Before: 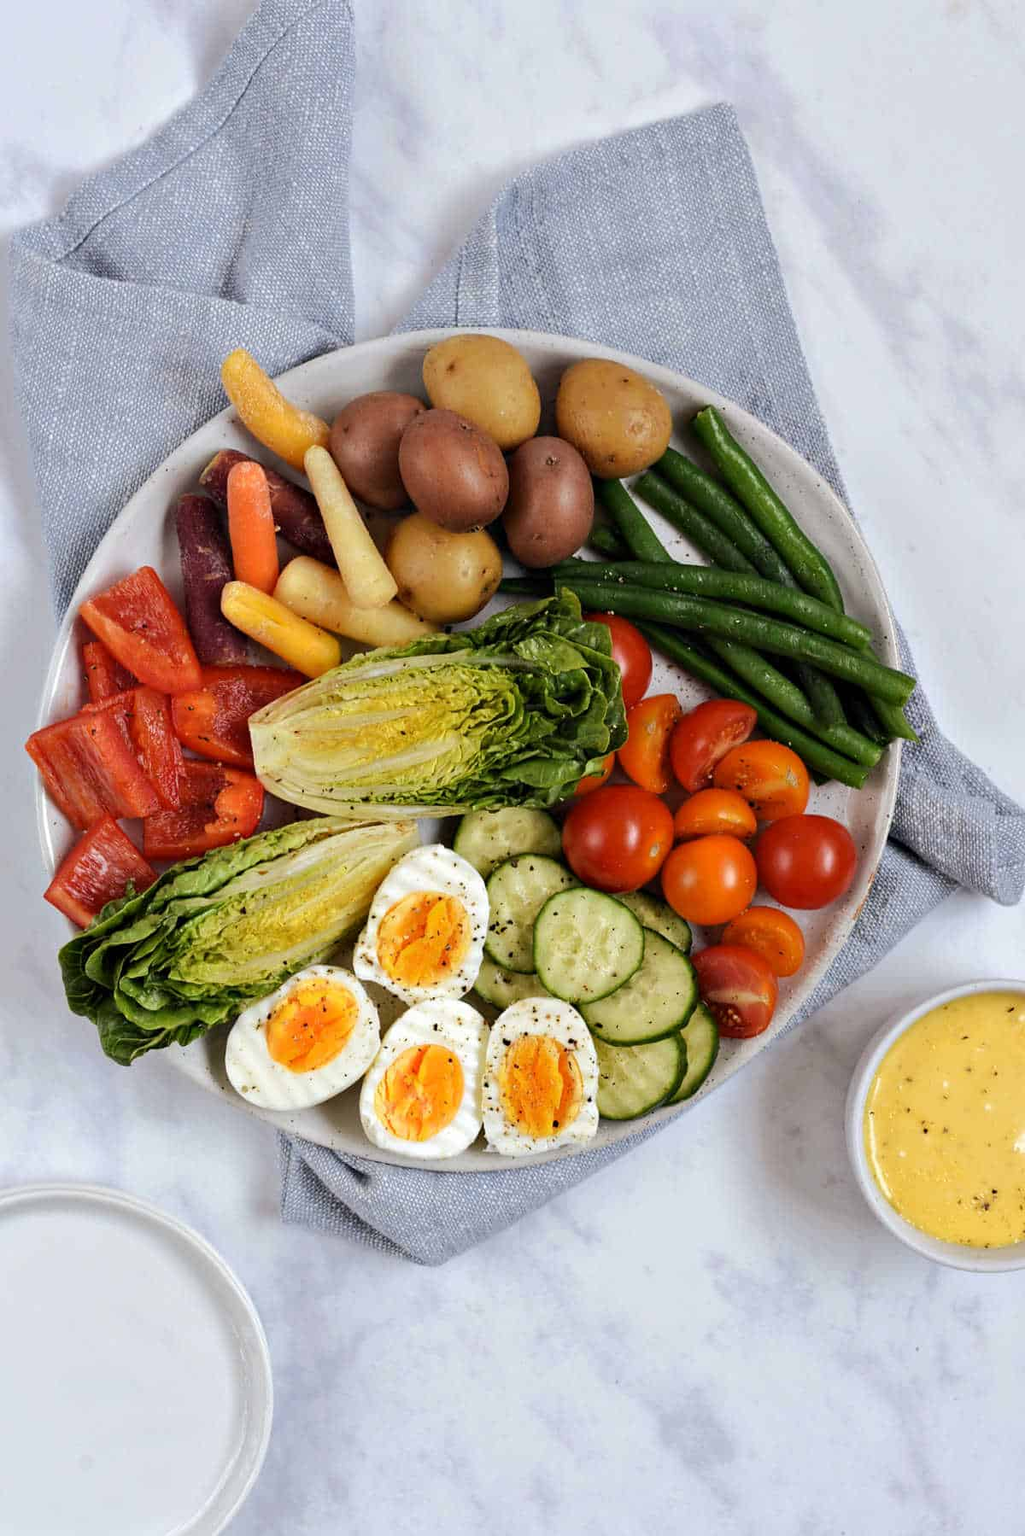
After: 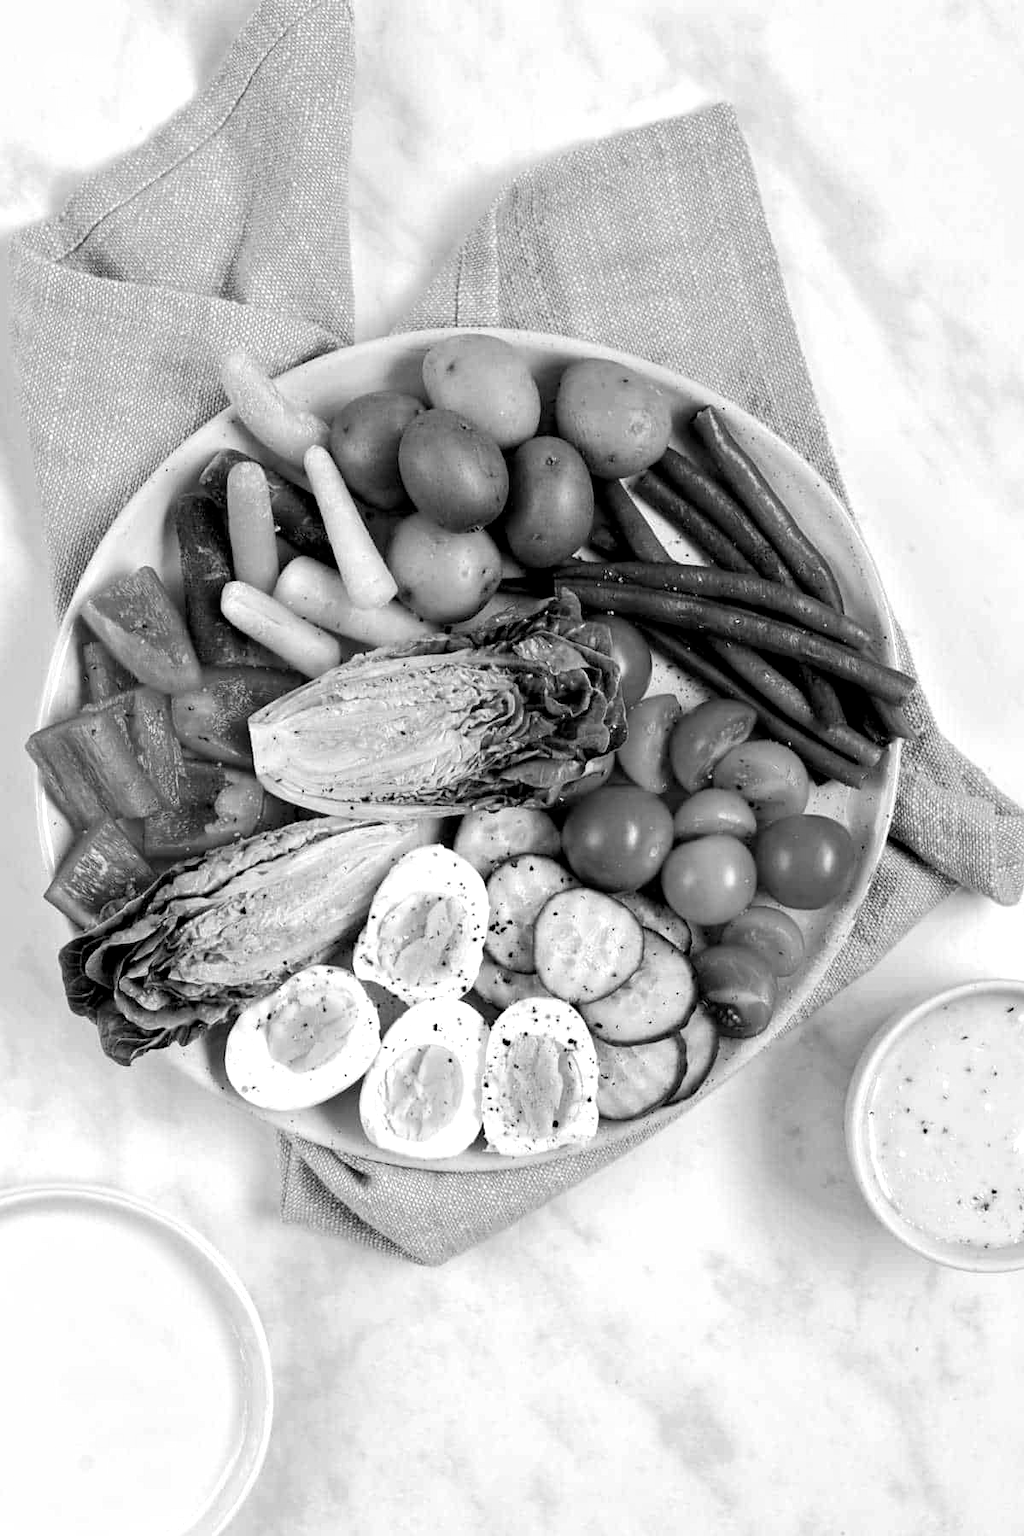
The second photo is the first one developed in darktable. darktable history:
color correction: highlights a* 5.38, highlights b* 5.3, shadows a* -4.26, shadows b* -5.11
color balance rgb: shadows lift › chroma 3%, shadows lift › hue 240.84°, highlights gain › chroma 3%, highlights gain › hue 73.2°, global offset › luminance -0.5%, perceptual saturation grading › global saturation 20%, perceptual saturation grading › highlights -25%, perceptual saturation grading › shadows 50%, global vibrance 25.26%
exposure: black level correction 0.001, exposure 0.5 EV, compensate exposure bias true, compensate highlight preservation false
monochrome: a 32, b 64, size 2.3
